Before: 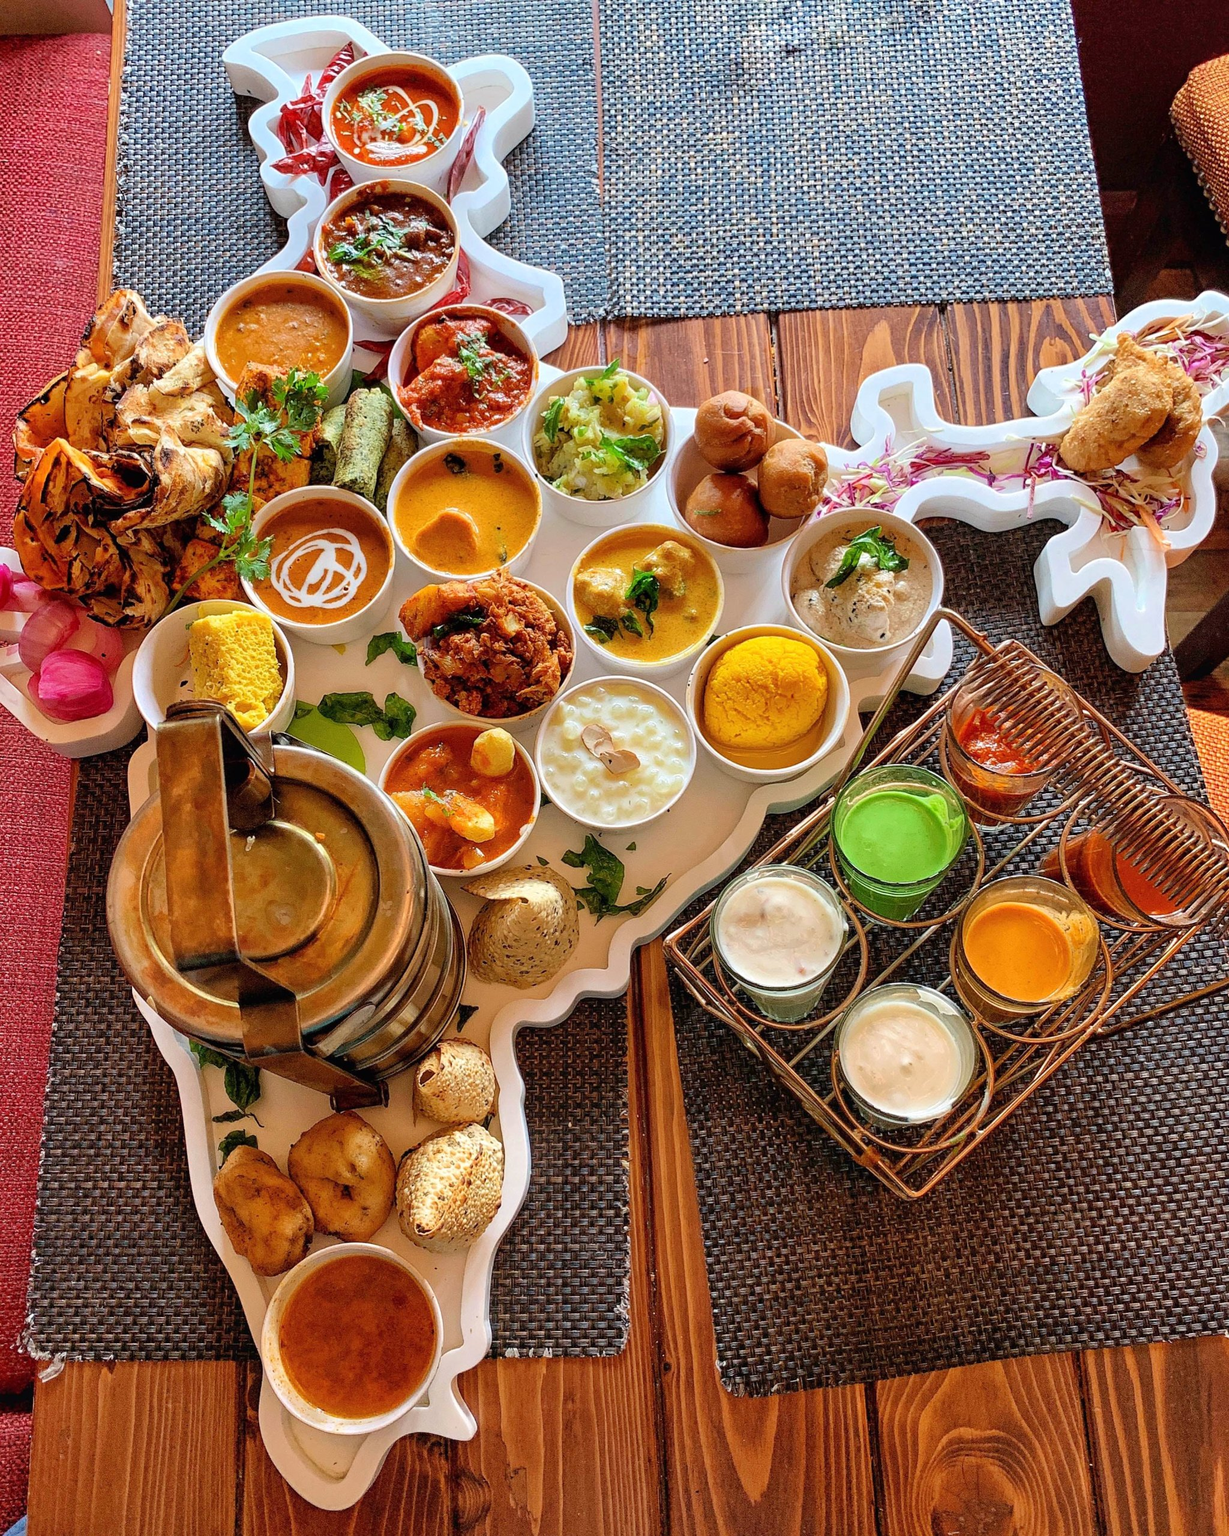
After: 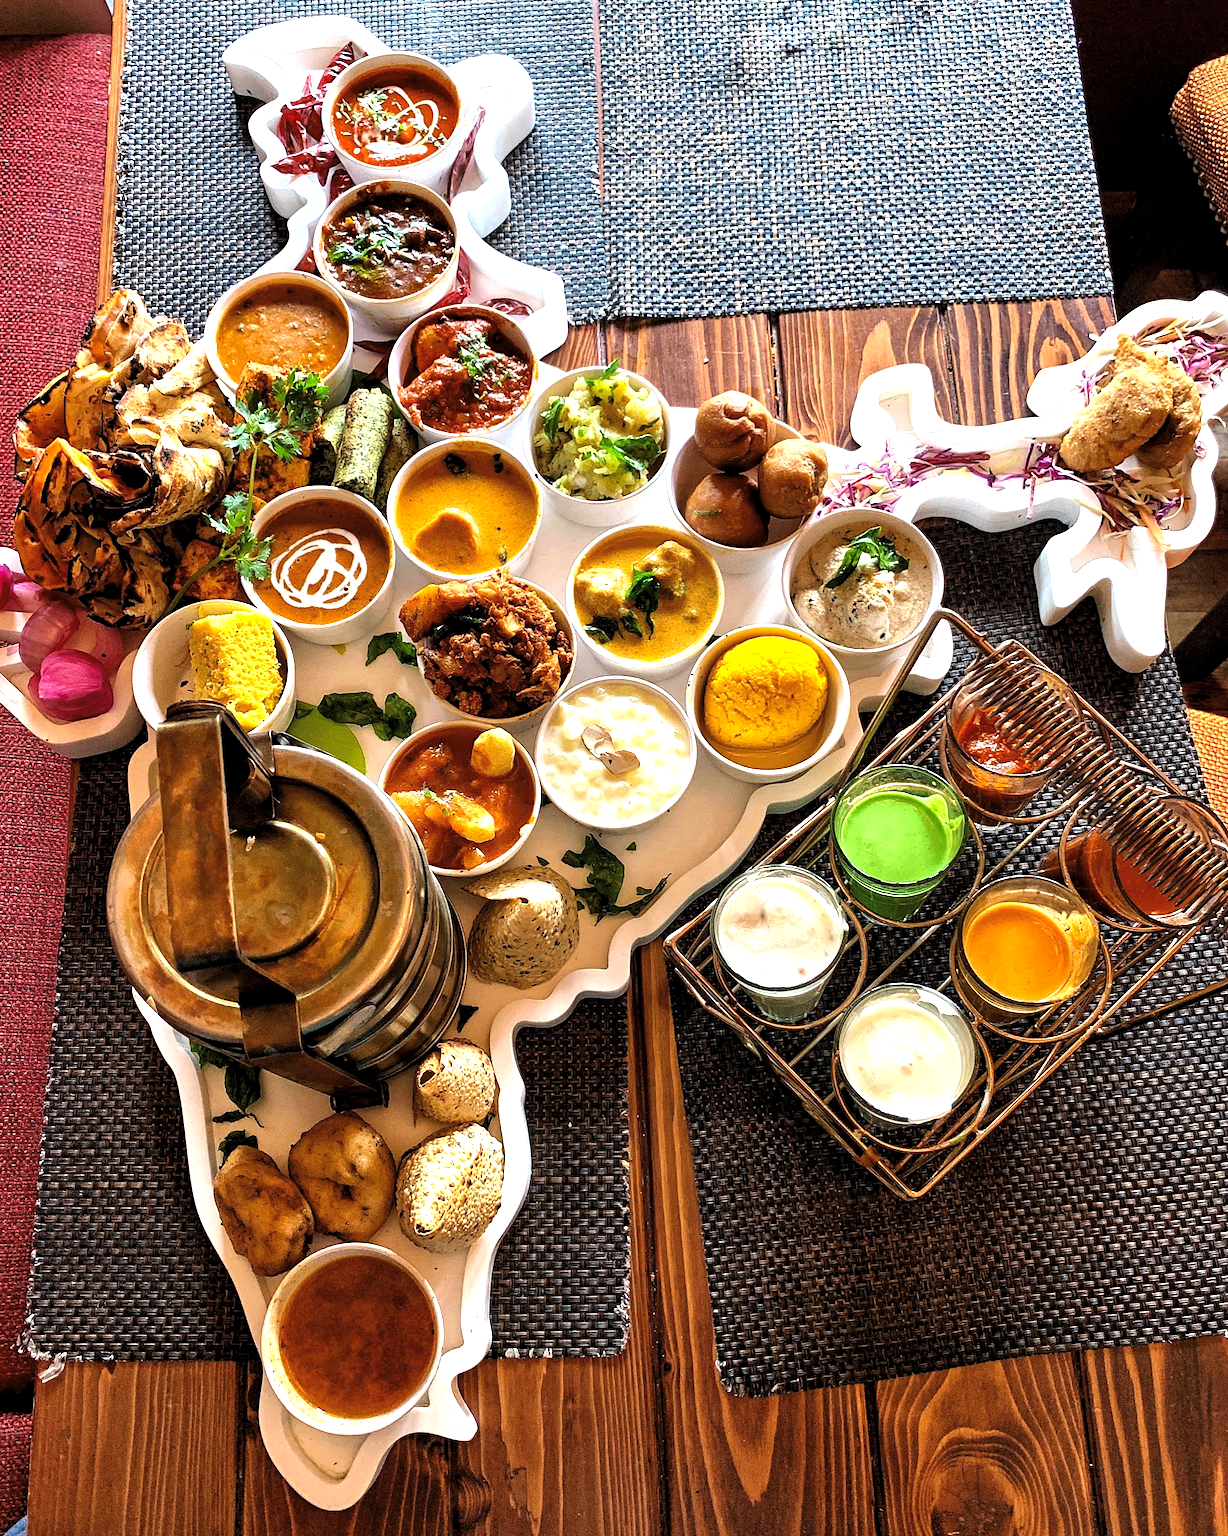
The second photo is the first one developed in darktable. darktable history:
levels: levels [0.044, 0.475, 0.791]
white balance: emerald 1
